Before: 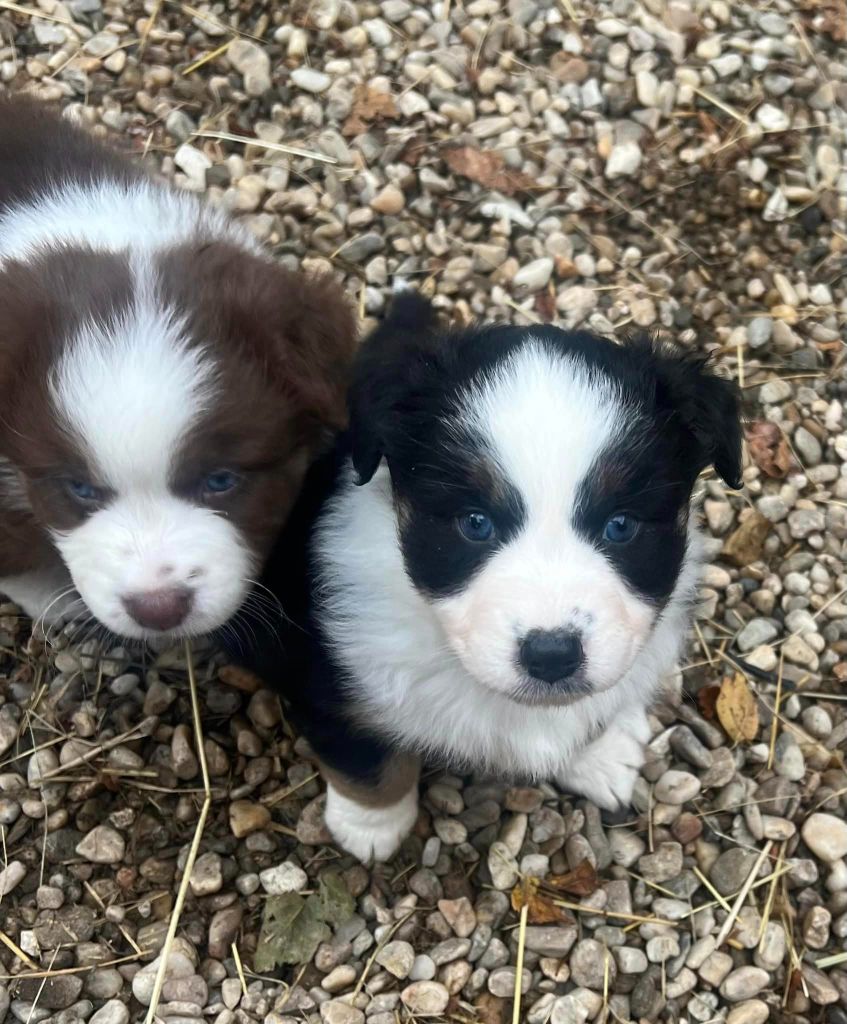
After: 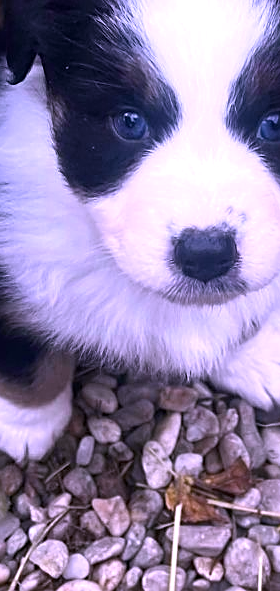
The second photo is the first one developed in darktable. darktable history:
shadows and highlights: shadows -12.5, white point adjustment 4, highlights 28.33
color calibration: output R [1.107, -0.012, -0.003, 0], output B [0, 0, 1.308, 0], illuminant custom, x 0.389, y 0.387, temperature 3838.64 K
sharpen: on, module defaults
crop: left 40.878%, top 39.176%, right 25.993%, bottom 3.081%
